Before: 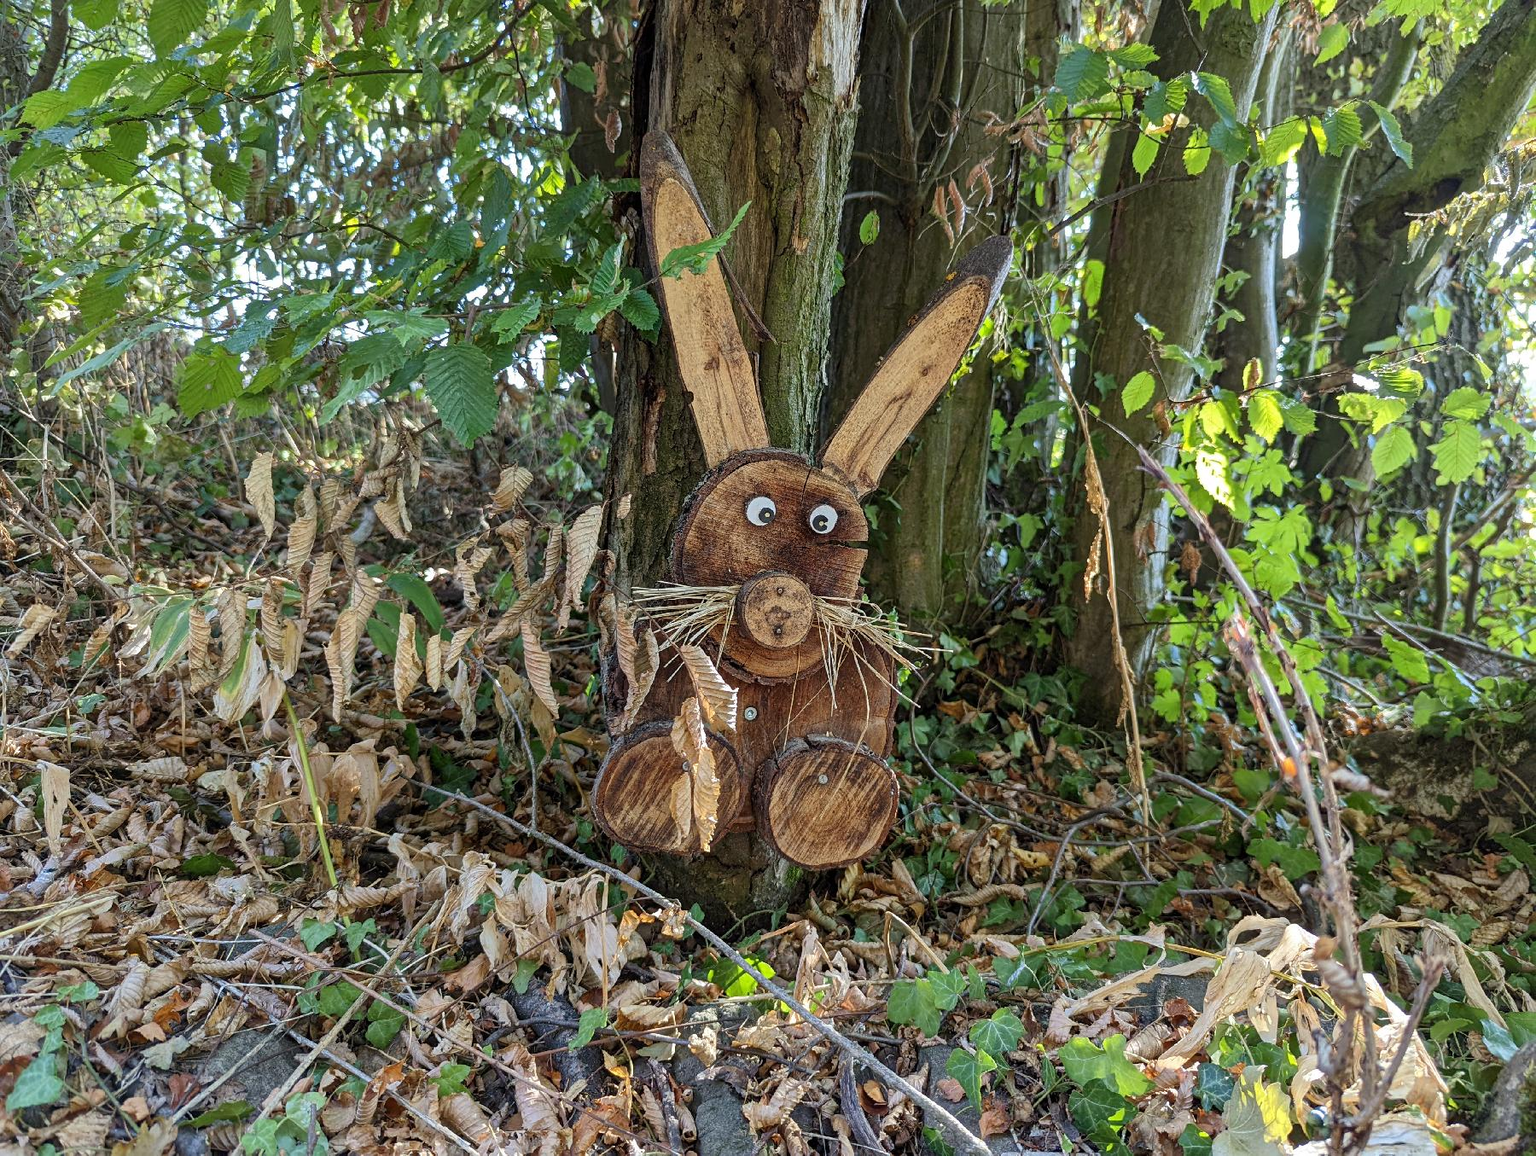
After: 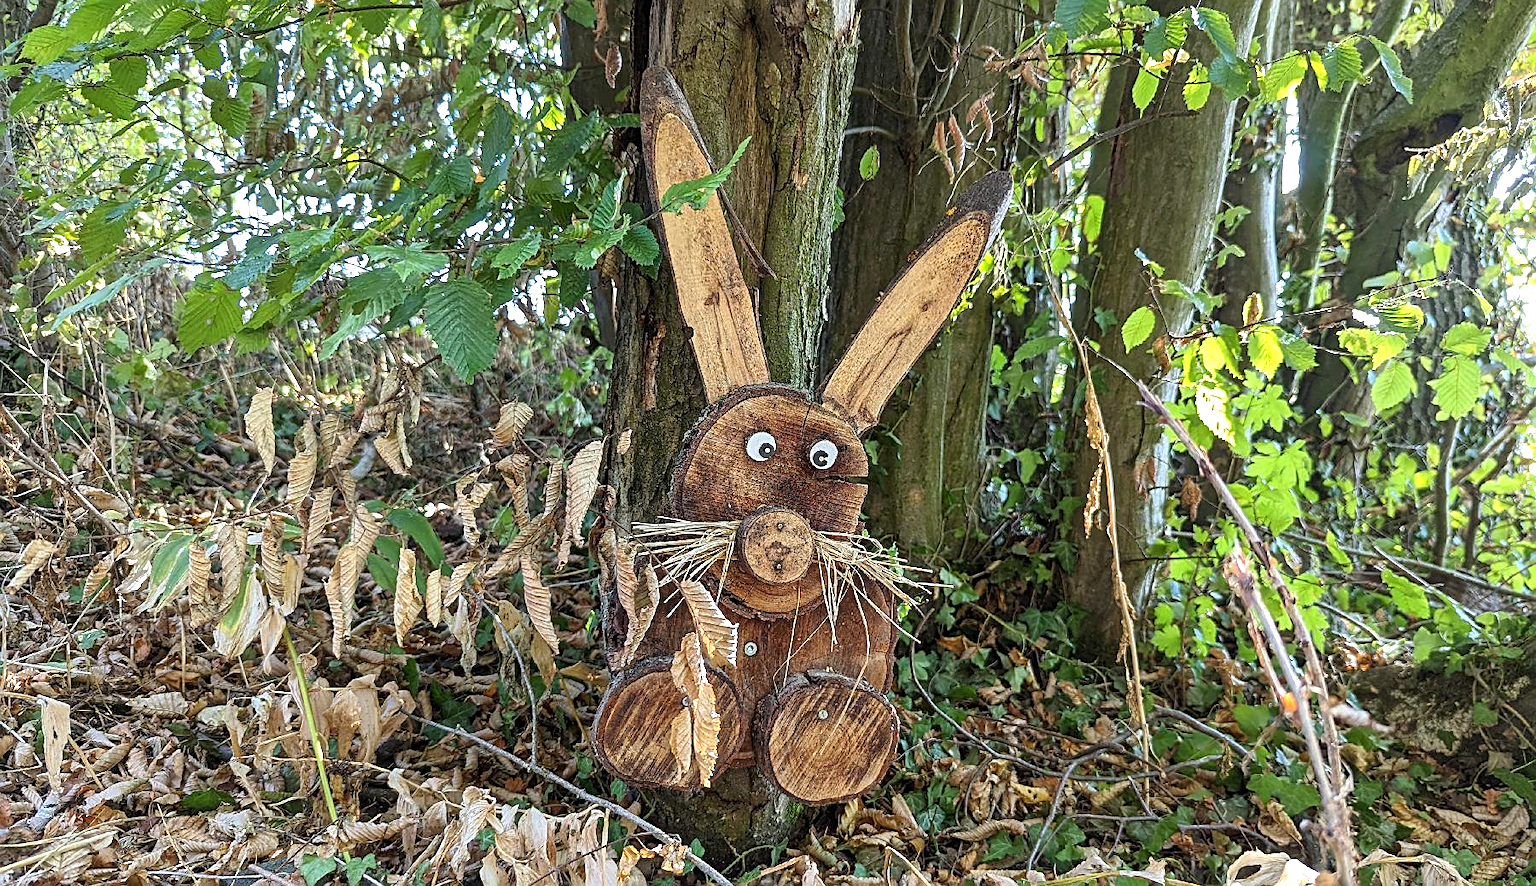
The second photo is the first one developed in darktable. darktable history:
crop: top 5.667%, bottom 17.637%
exposure: black level correction 0, exposure 0.5 EV, compensate highlight preservation false
sharpen: on, module defaults
